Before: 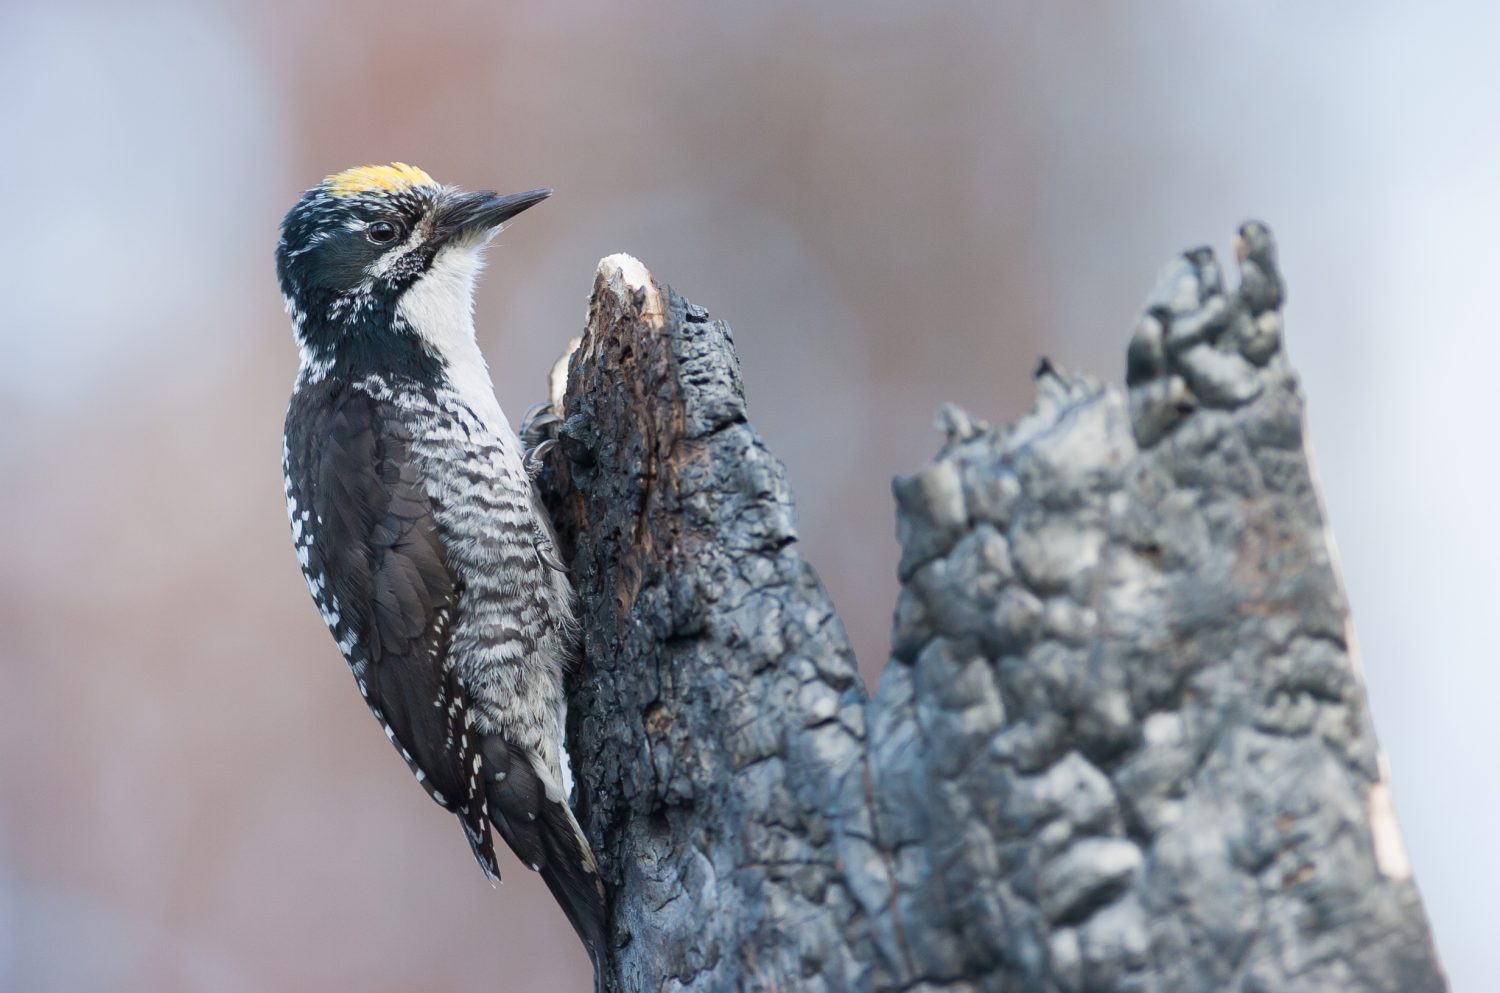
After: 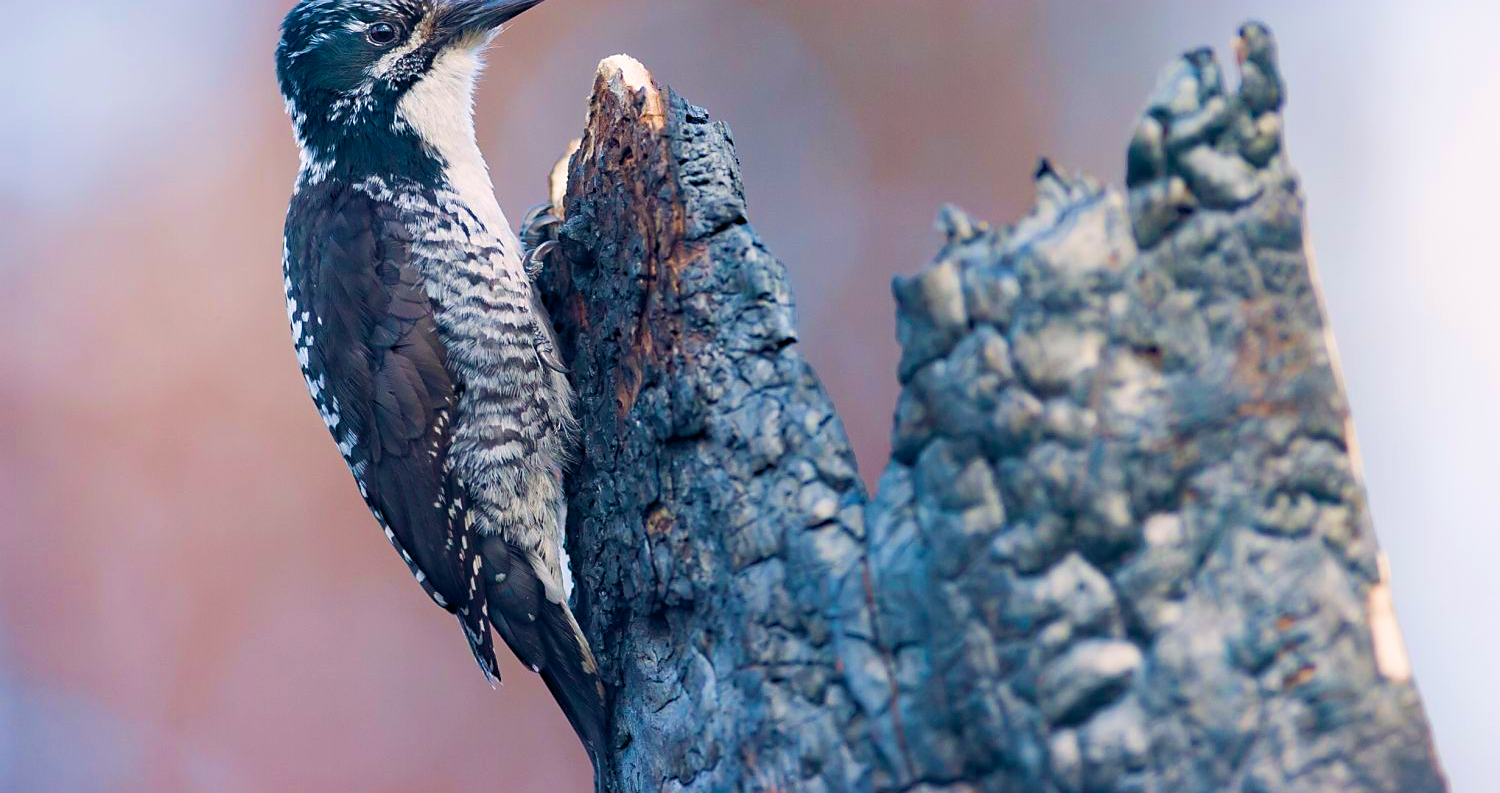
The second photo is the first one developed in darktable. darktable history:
crop and rotate: top 20.059%
haze removal: compatibility mode true, adaptive false
exposure: black level correction -0.002, exposure 0.036 EV, compensate highlight preservation false
velvia: strength 40.34%
color balance rgb: highlights gain › chroma 1.351%, highlights gain › hue 56.11°, global offset › chroma 0.132%, global offset › hue 253.6°, perceptual saturation grading › global saturation 35.995%, perceptual saturation grading › shadows 35.882%
sharpen: radius 1.489, amount 0.407, threshold 1.624
